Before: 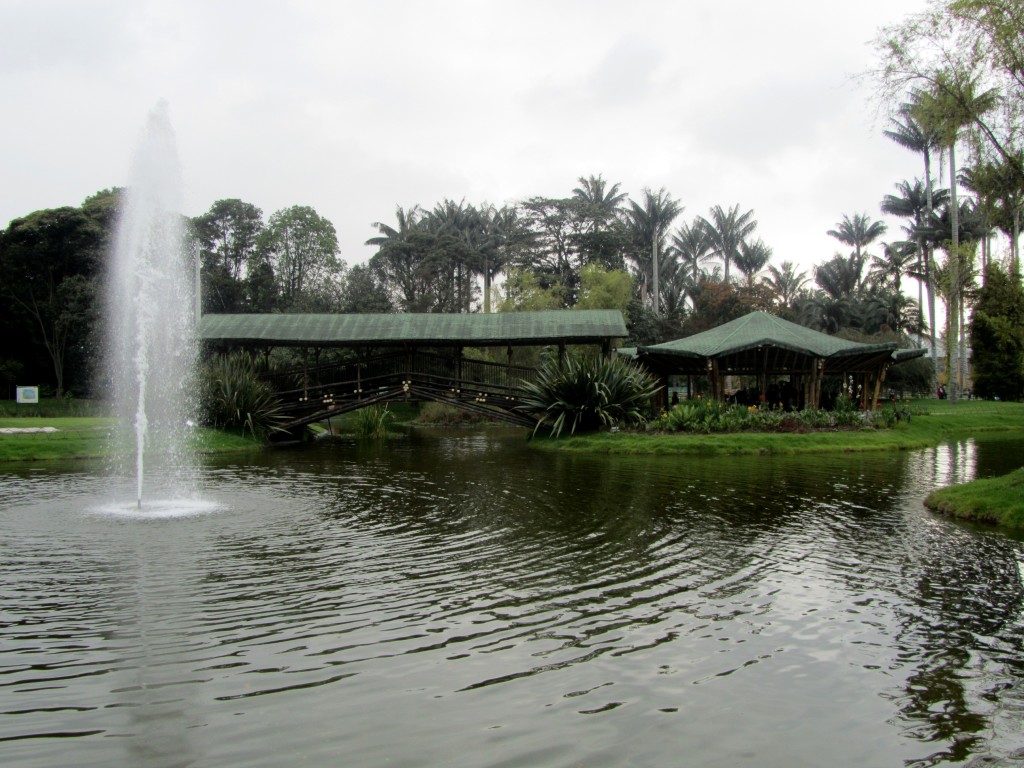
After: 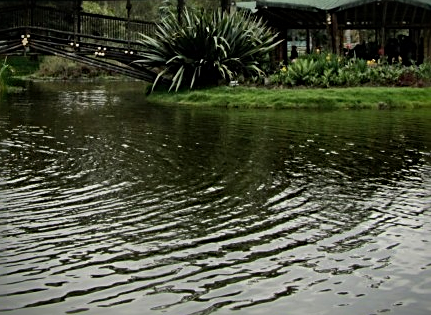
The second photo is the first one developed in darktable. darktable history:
crop: left 37.221%, top 45.169%, right 20.63%, bottom 13.777%
shadows and highlights: highlights color adjustment 0%, soften with gaussian
sharpen: radius 2.676, amount 0.669
vignetting: fall-off start 88.53%, fall-off radius 44.2%, saturation 0.376, width/height ratio 1.161
